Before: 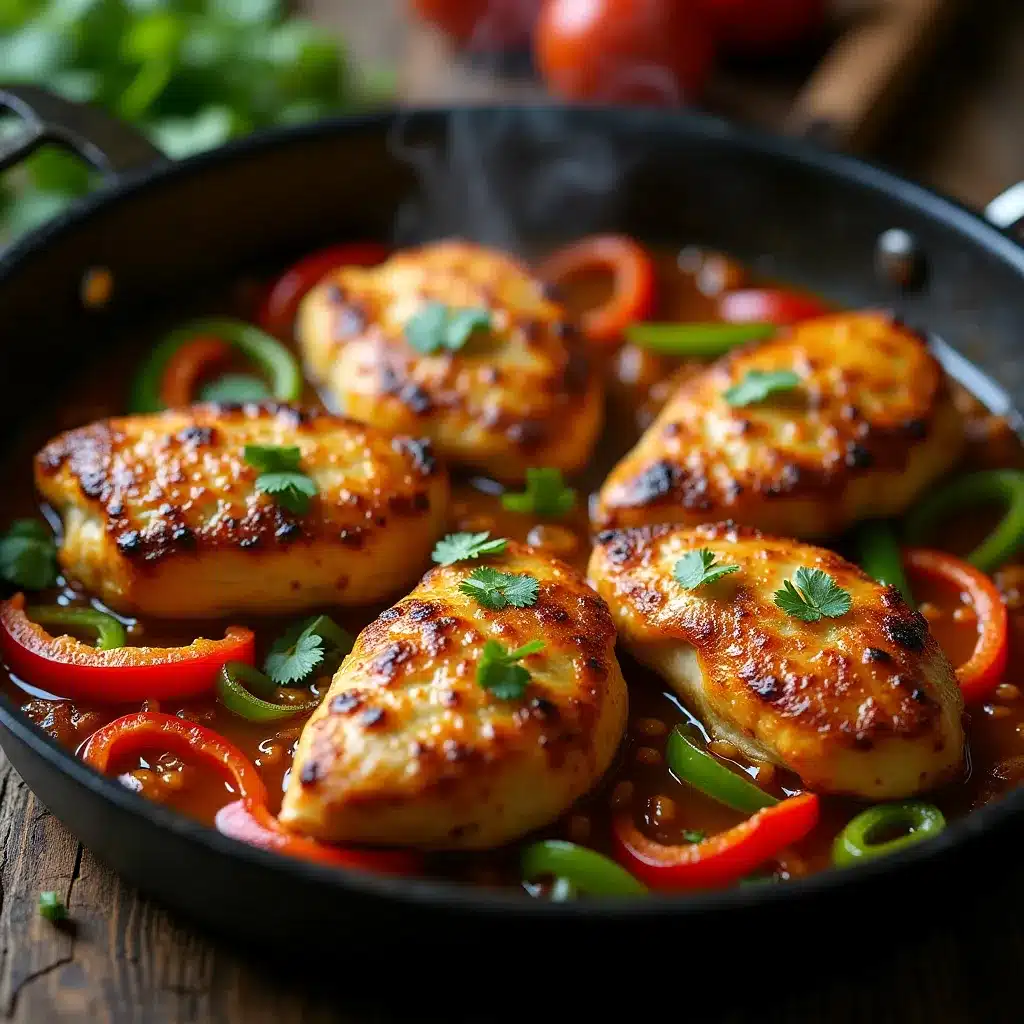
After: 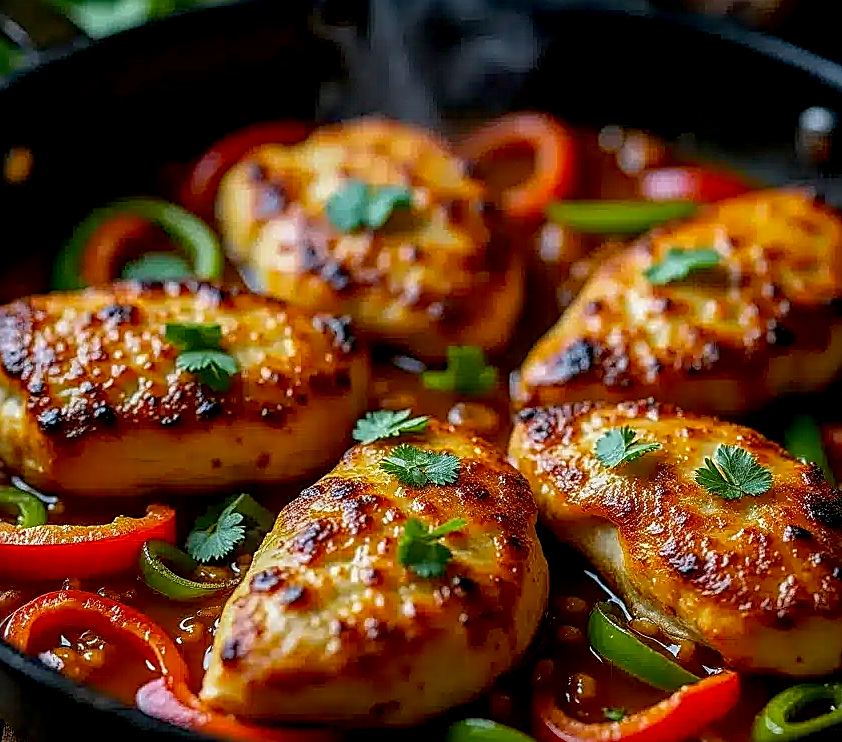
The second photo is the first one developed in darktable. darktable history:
exposure: black level correction 0.009, exposure -0.163 EV, compensate highlight preservation false
local contrast: highlights 2%, shadows 3%, detail 133%
crop: left 7.773%, top 12.009%, right 9.944%, bottom 15.484%
sharpen: amount 0.991
haze removal: strength 0.295, distance 0.25, compatibility mode true, adaptive false
